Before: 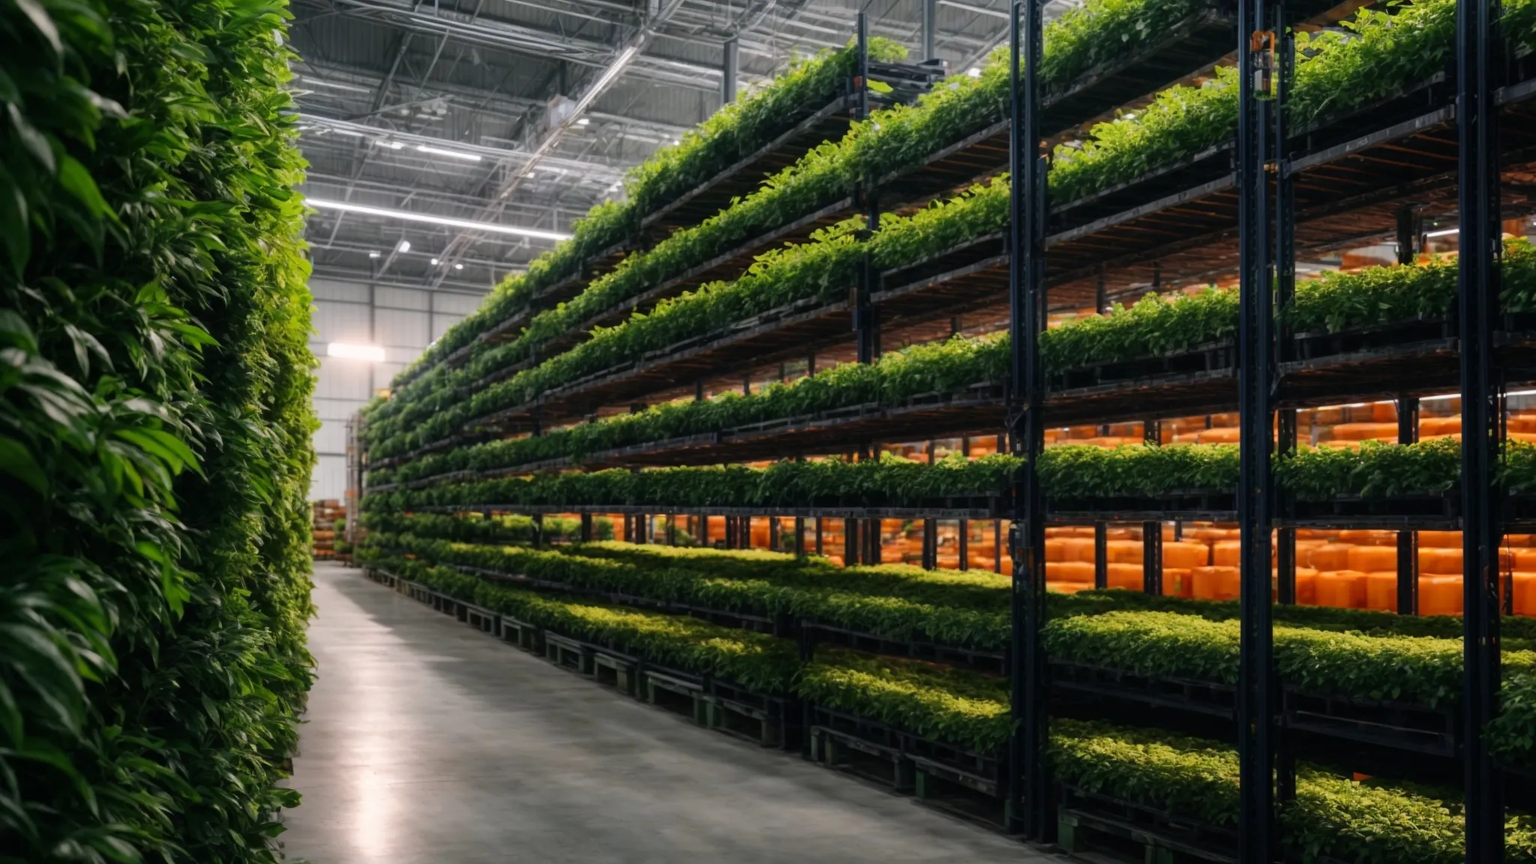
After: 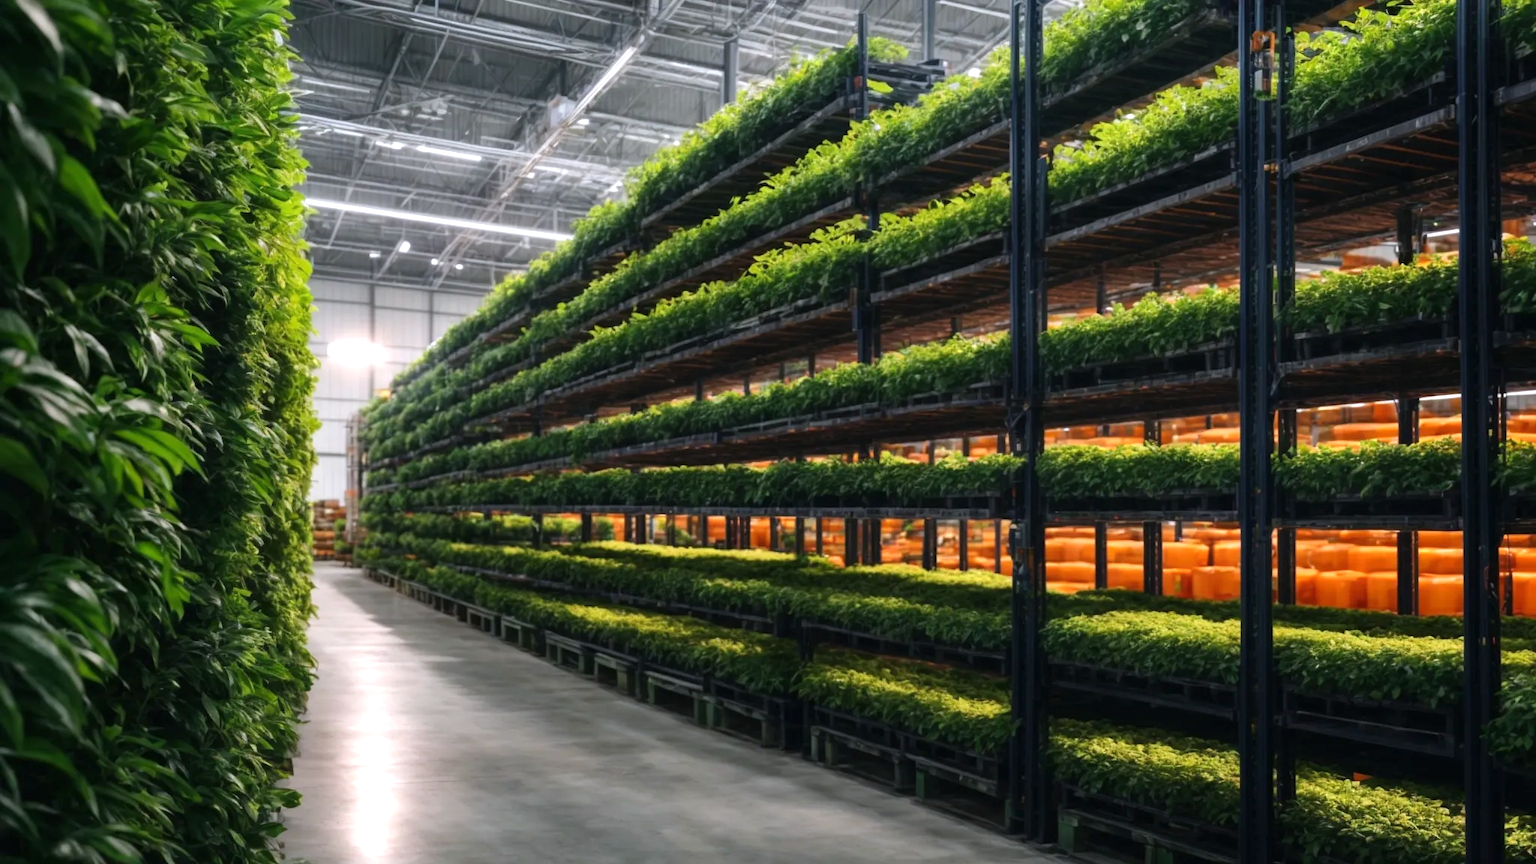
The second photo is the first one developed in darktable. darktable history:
white balance: red 0.983, blue 1.036
exposure: black level correction 0, exposure 0.5 EV, compensate highlight preservation false
